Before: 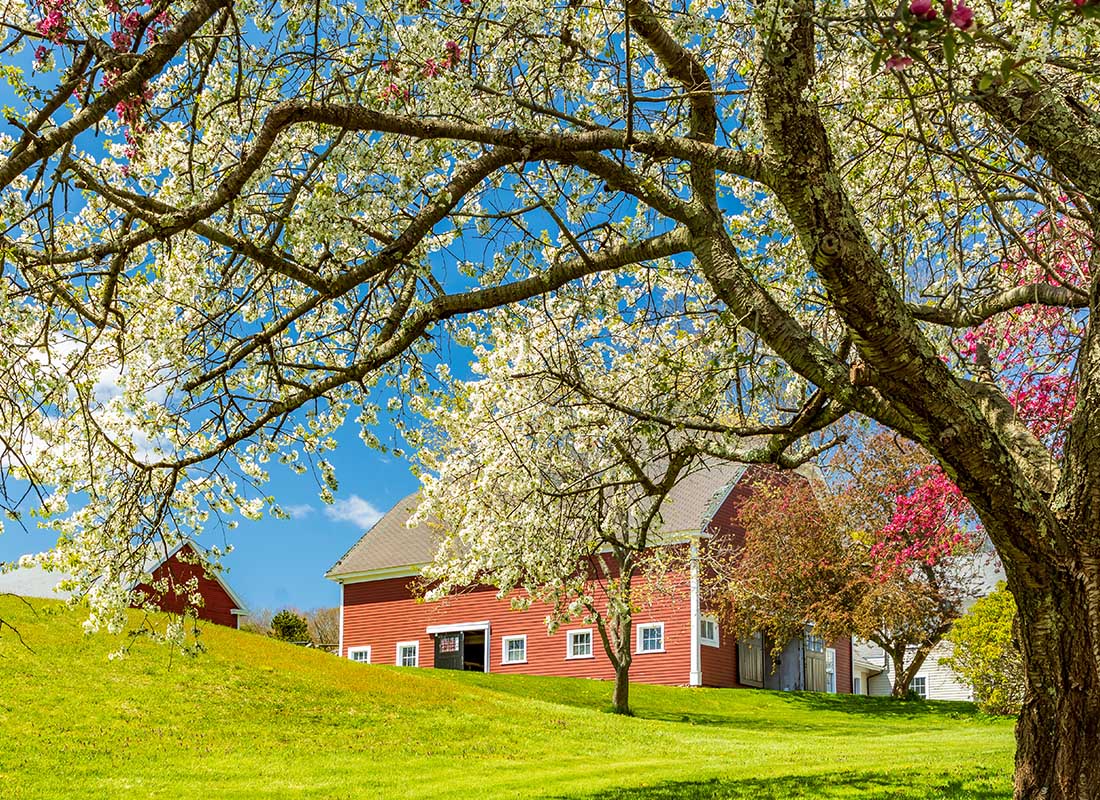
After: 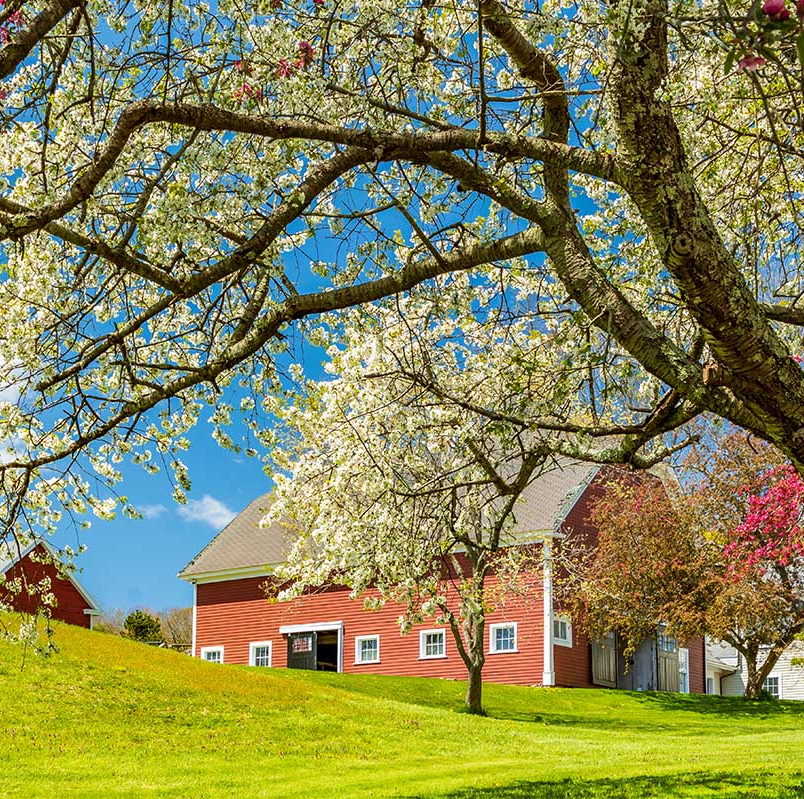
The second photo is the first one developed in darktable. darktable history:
crop: left 13.446%, right 13.439%
